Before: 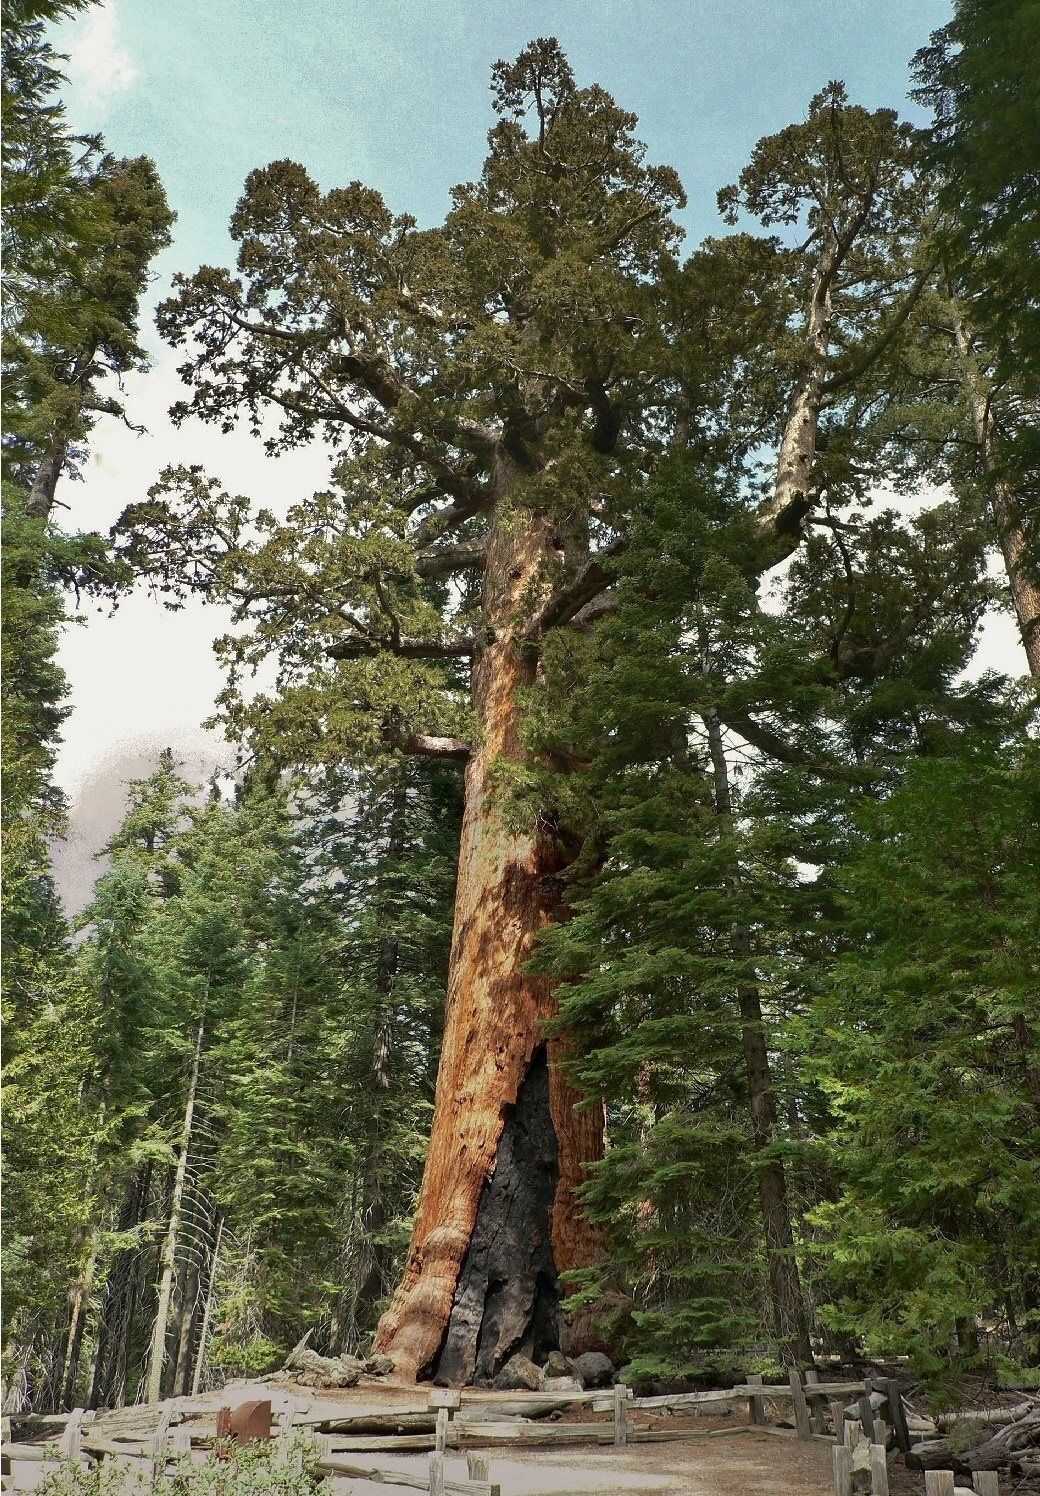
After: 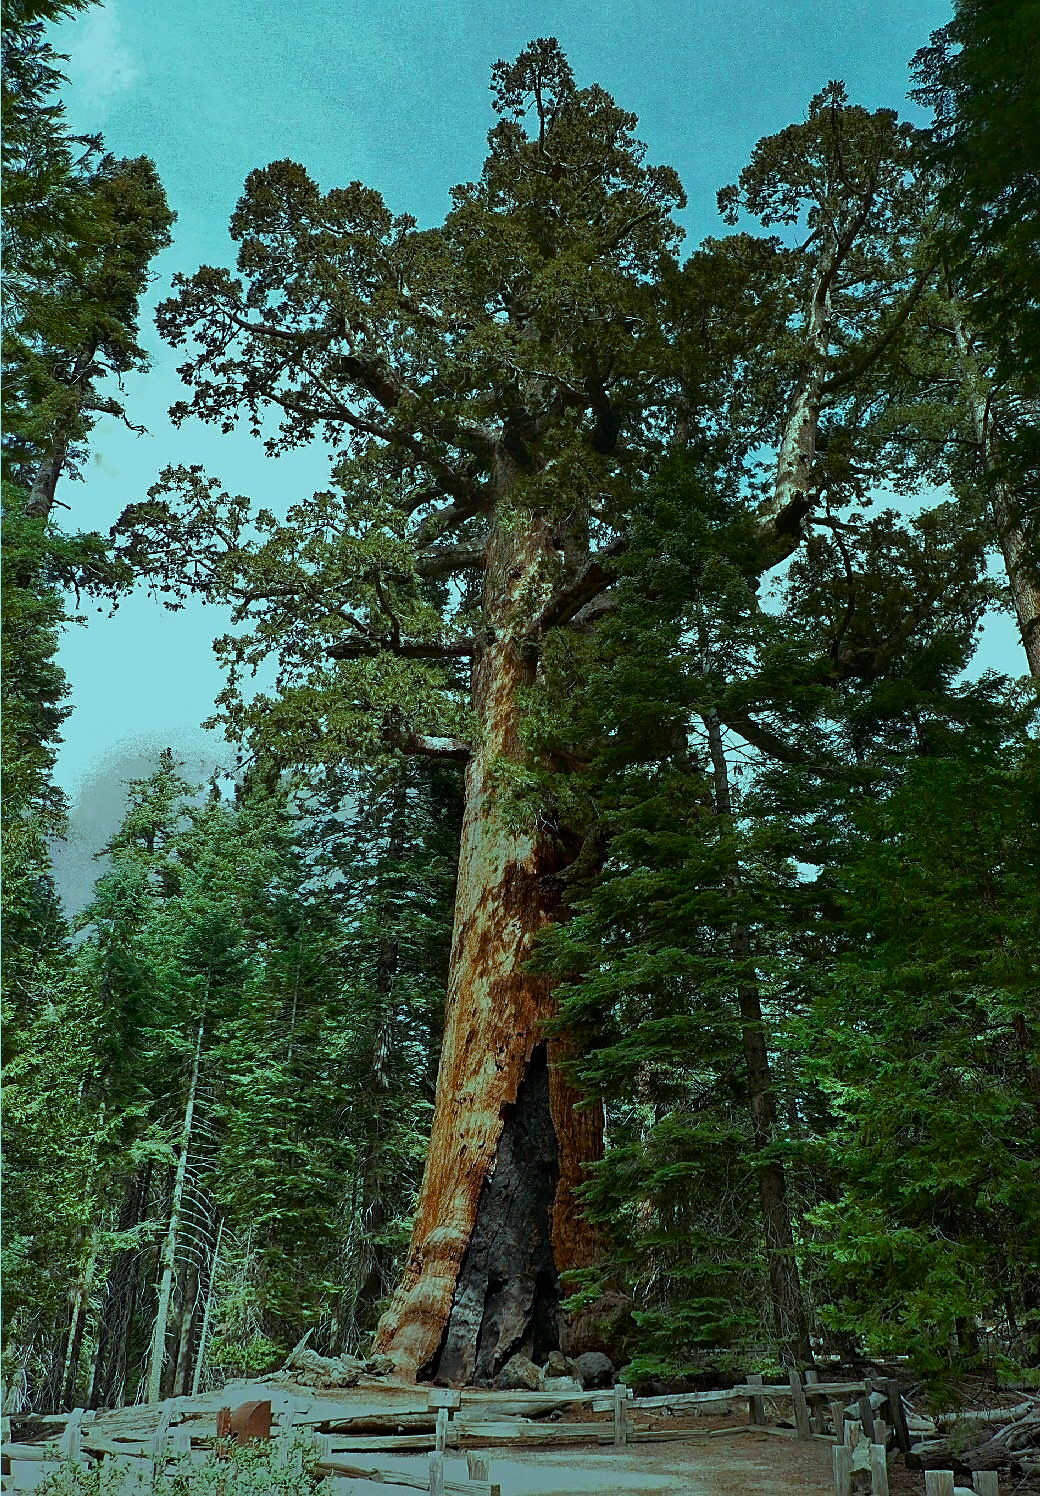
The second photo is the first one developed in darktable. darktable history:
sharpen: on, module defaults
color balance rgb: shadows lift › chroma 3.011%, shadows lift › hue 241.57°, power › luminance -14.798%, highlights gain › luminance -33.257%, highlights gain › chroma 5.737%, highlights gain › hue 217.82°, perceptual saturation grading › global saturation 0.248%, perceptual saturation grading › highlights -8.946%, perceptual saturation grading › mid-tones 18.884%, perceptual saturation grading › shadows 28.562%, global vibrance 16.515%, saturation formula JzAzBz (2021)
